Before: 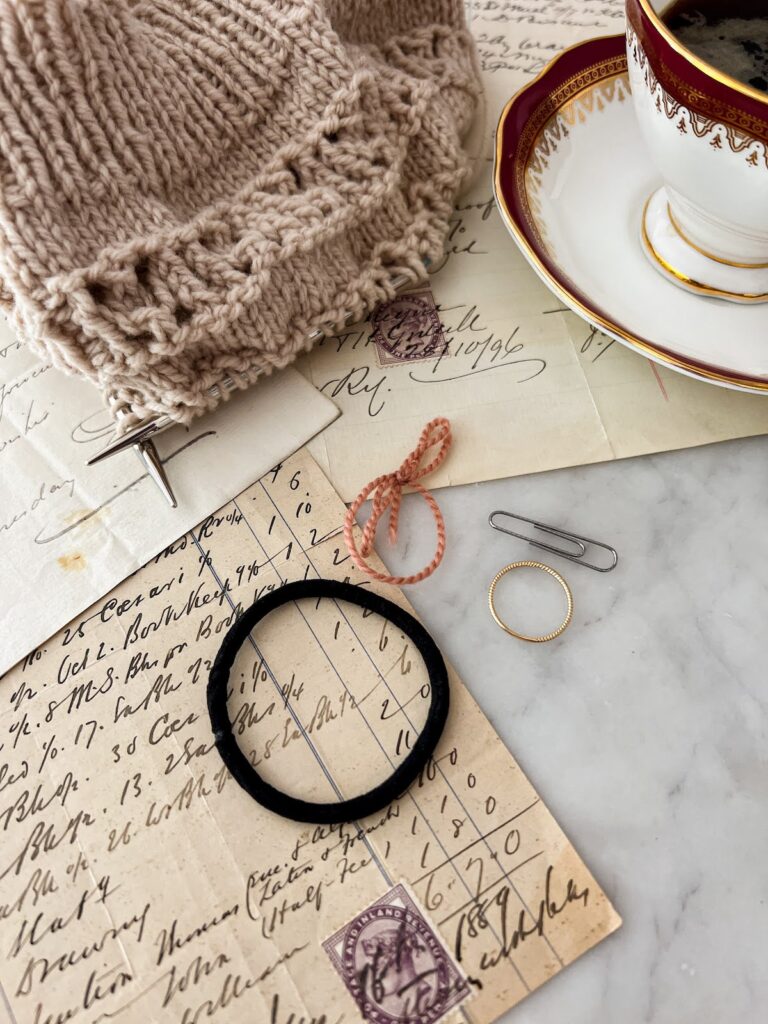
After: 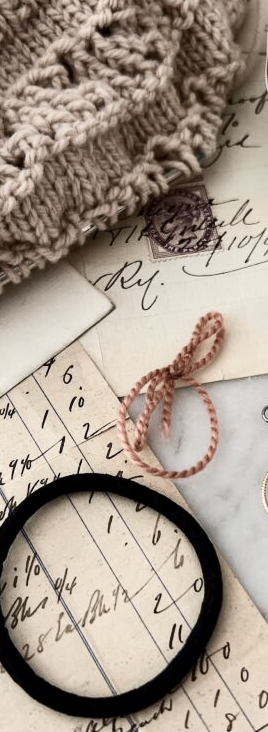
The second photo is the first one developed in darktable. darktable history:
contrast brightness saturation: contrast 0.249, saturation -0.312
crop and rotate: left 29.674%, top 10.389%, right 35.315%, bottom 18.102%
